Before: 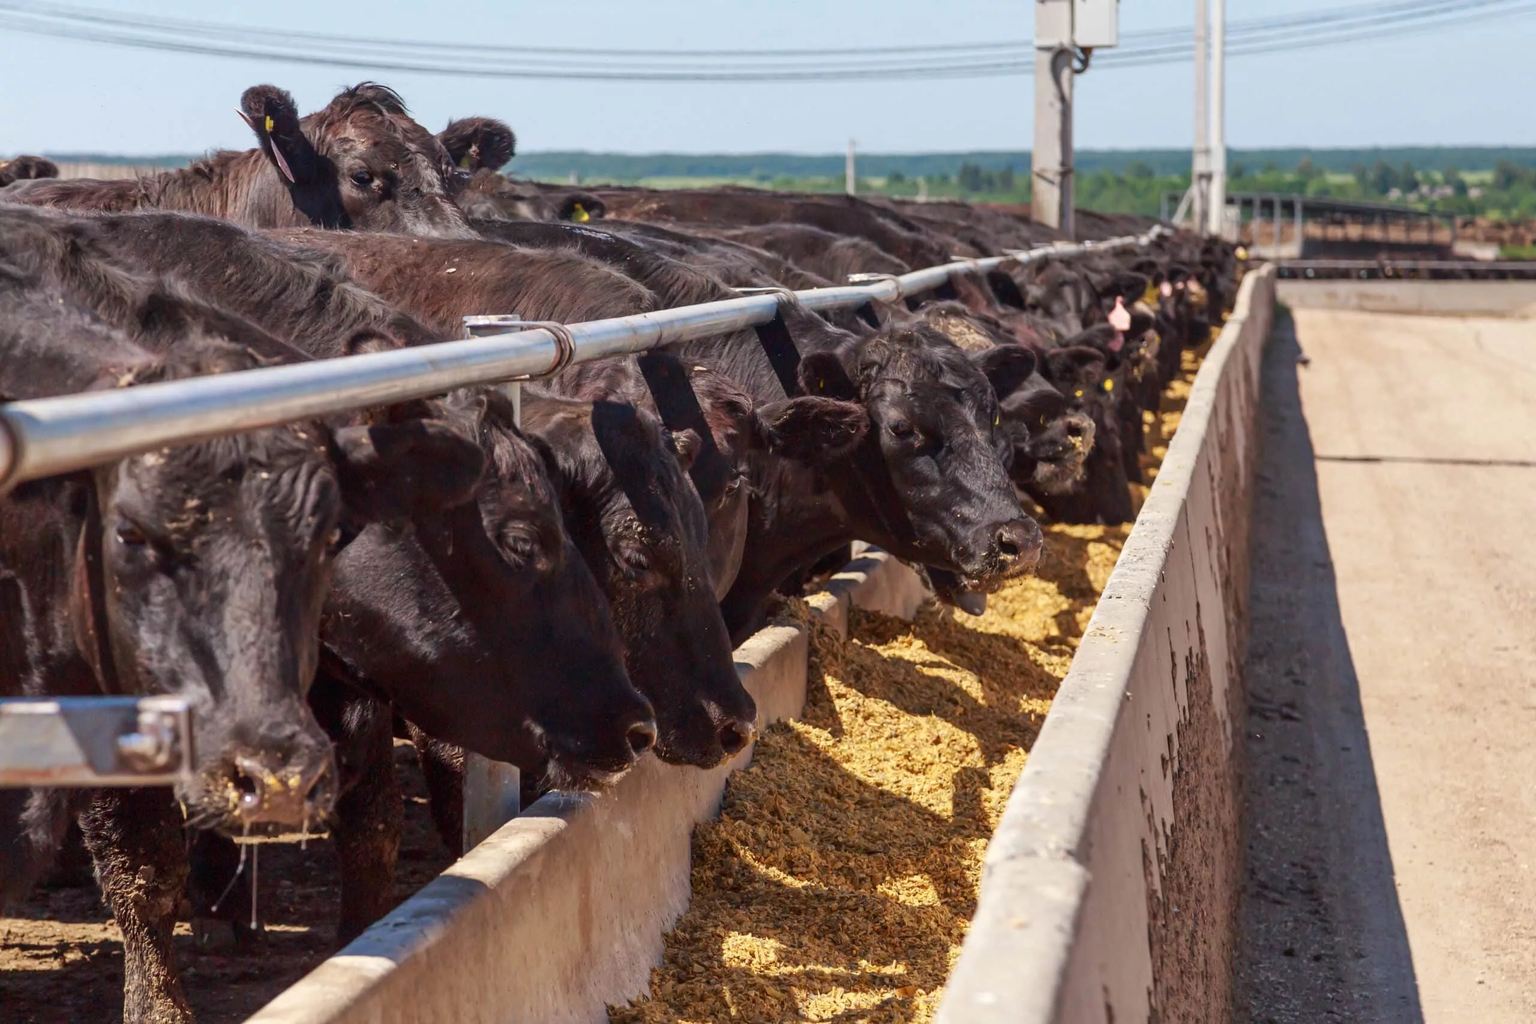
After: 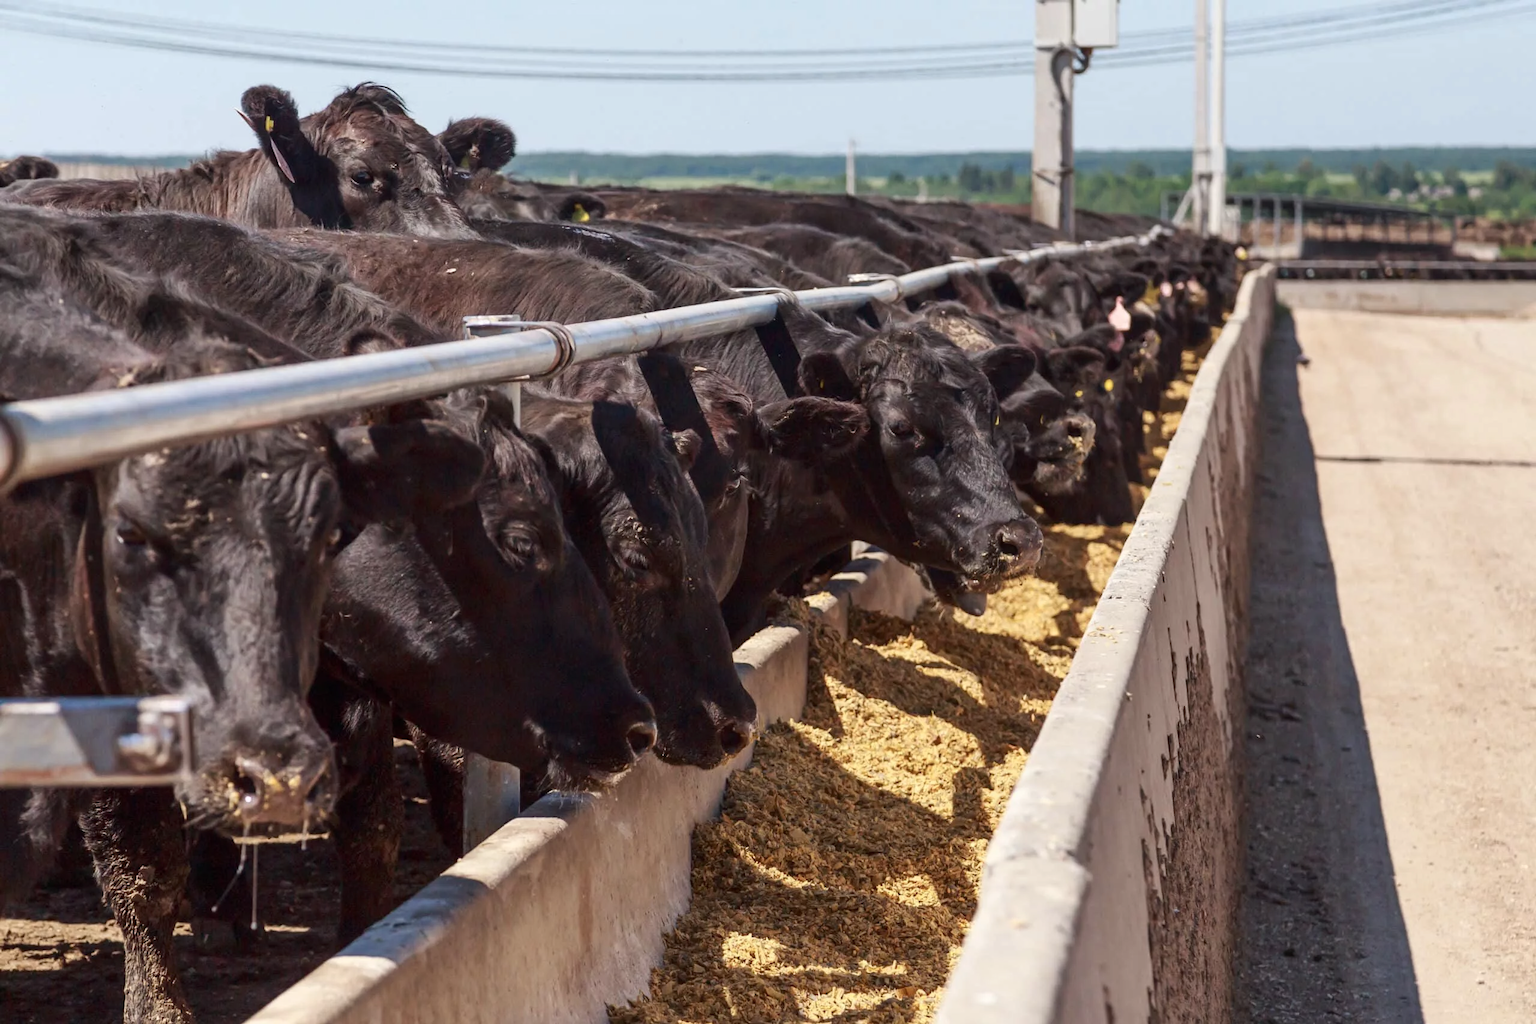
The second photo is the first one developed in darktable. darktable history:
contrast brightness saturation: contrast 0.114, saturation -0.161
